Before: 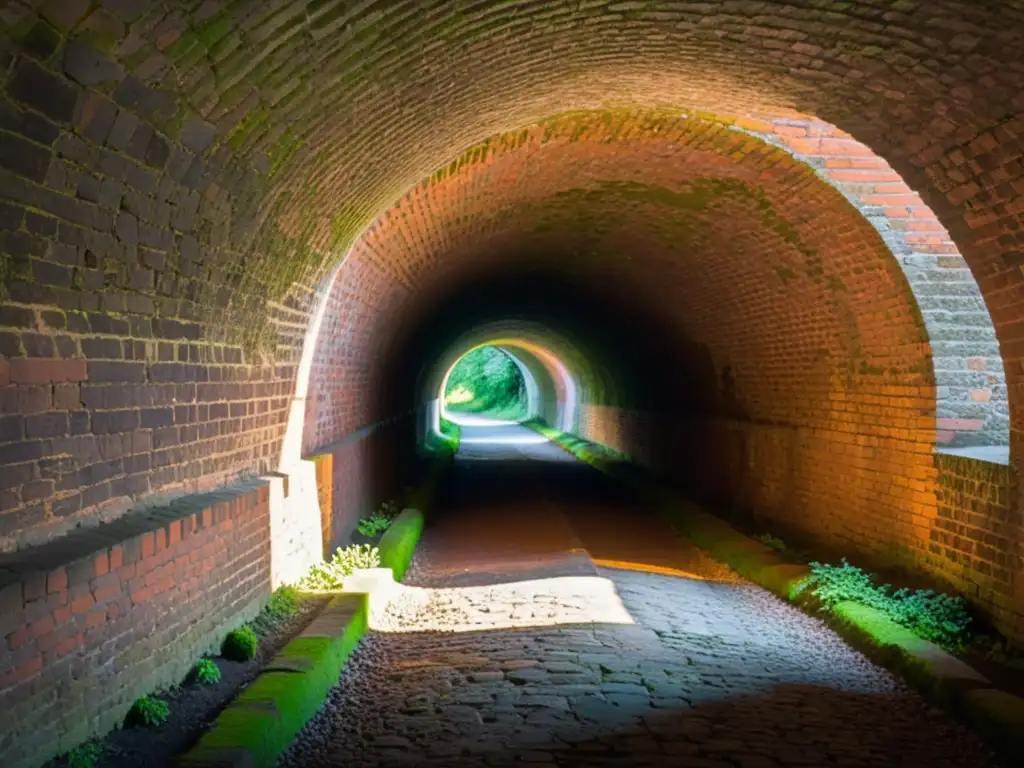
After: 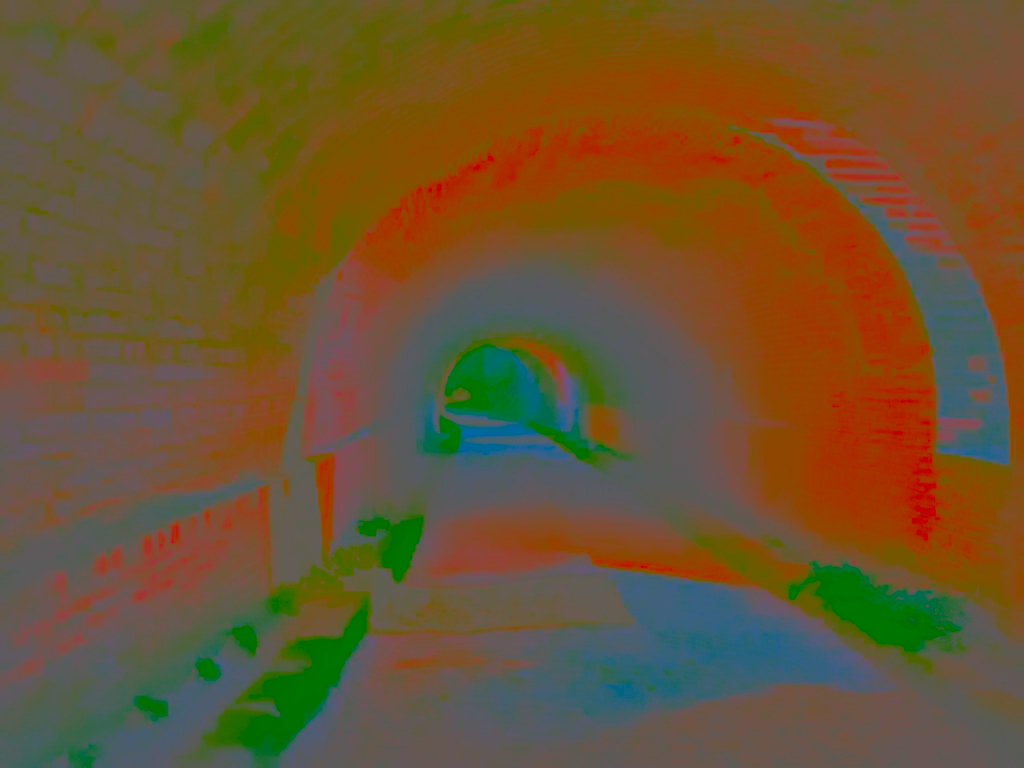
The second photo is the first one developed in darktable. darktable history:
contrast brightness saturation: contrast -0.985, brightness -0.178, saturation 0.757
